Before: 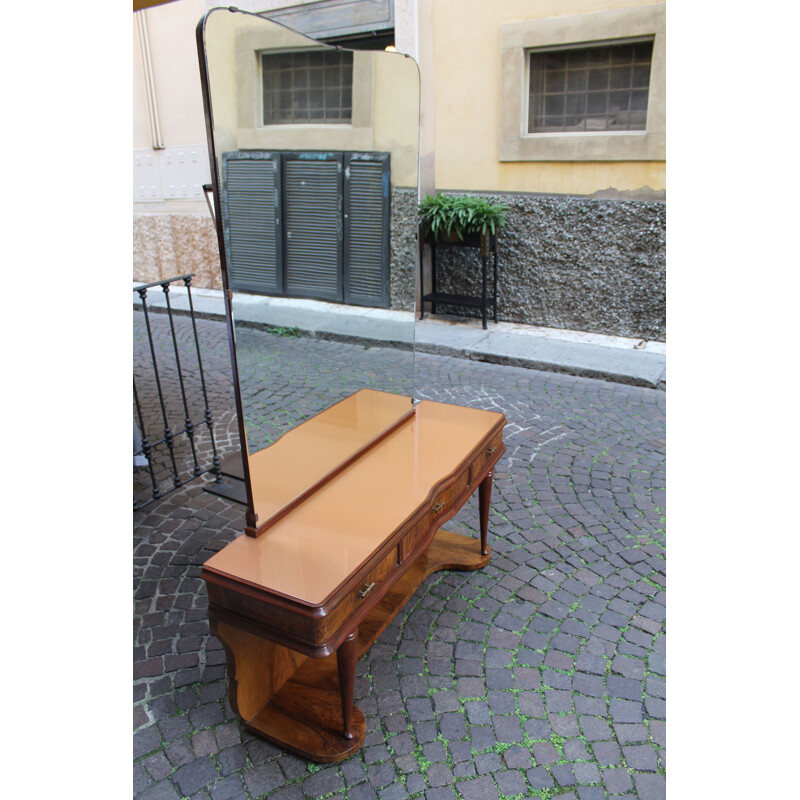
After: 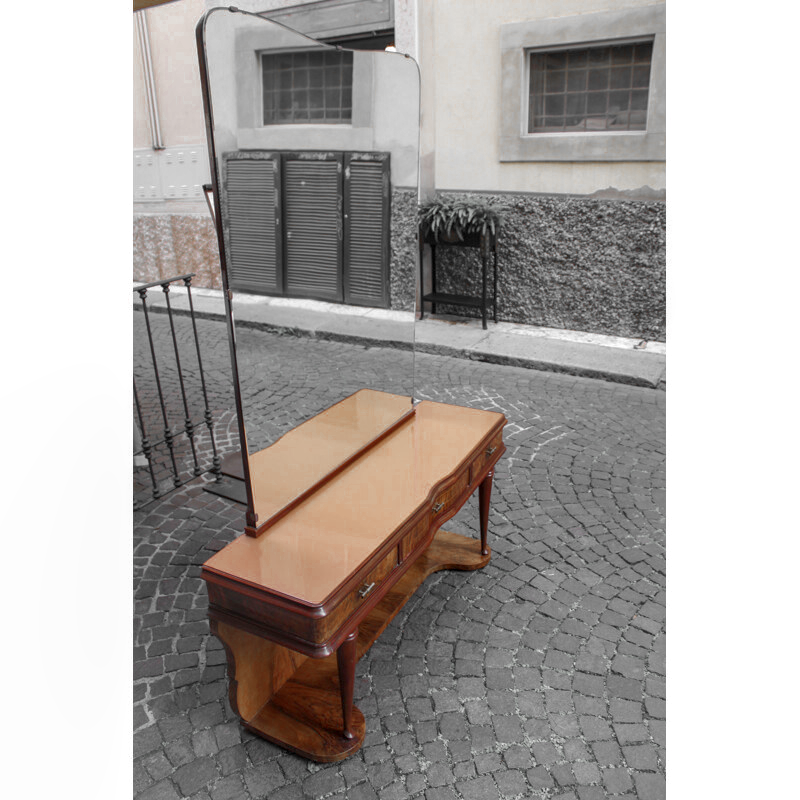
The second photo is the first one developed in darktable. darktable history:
shadows and highlights: highlights color adjustment 32.39%
local contrast: on, module defaults
color zones: curves: ch0 [(0, 0.497) (0.096, 0.361) (0.221, 0.538) (0.429, 0.5) (0.571, 0.5) (0.714, 0.5) (0.857, 0.5) (1, 0.497)]; ch1 [(0, 0.5) (0.143, 0.5) (0.257, -0.002) (0.429, 0.04) (0.571, -0.001) (0.714, -0.015) (0.857, 0.024) (1, 0.5)]
